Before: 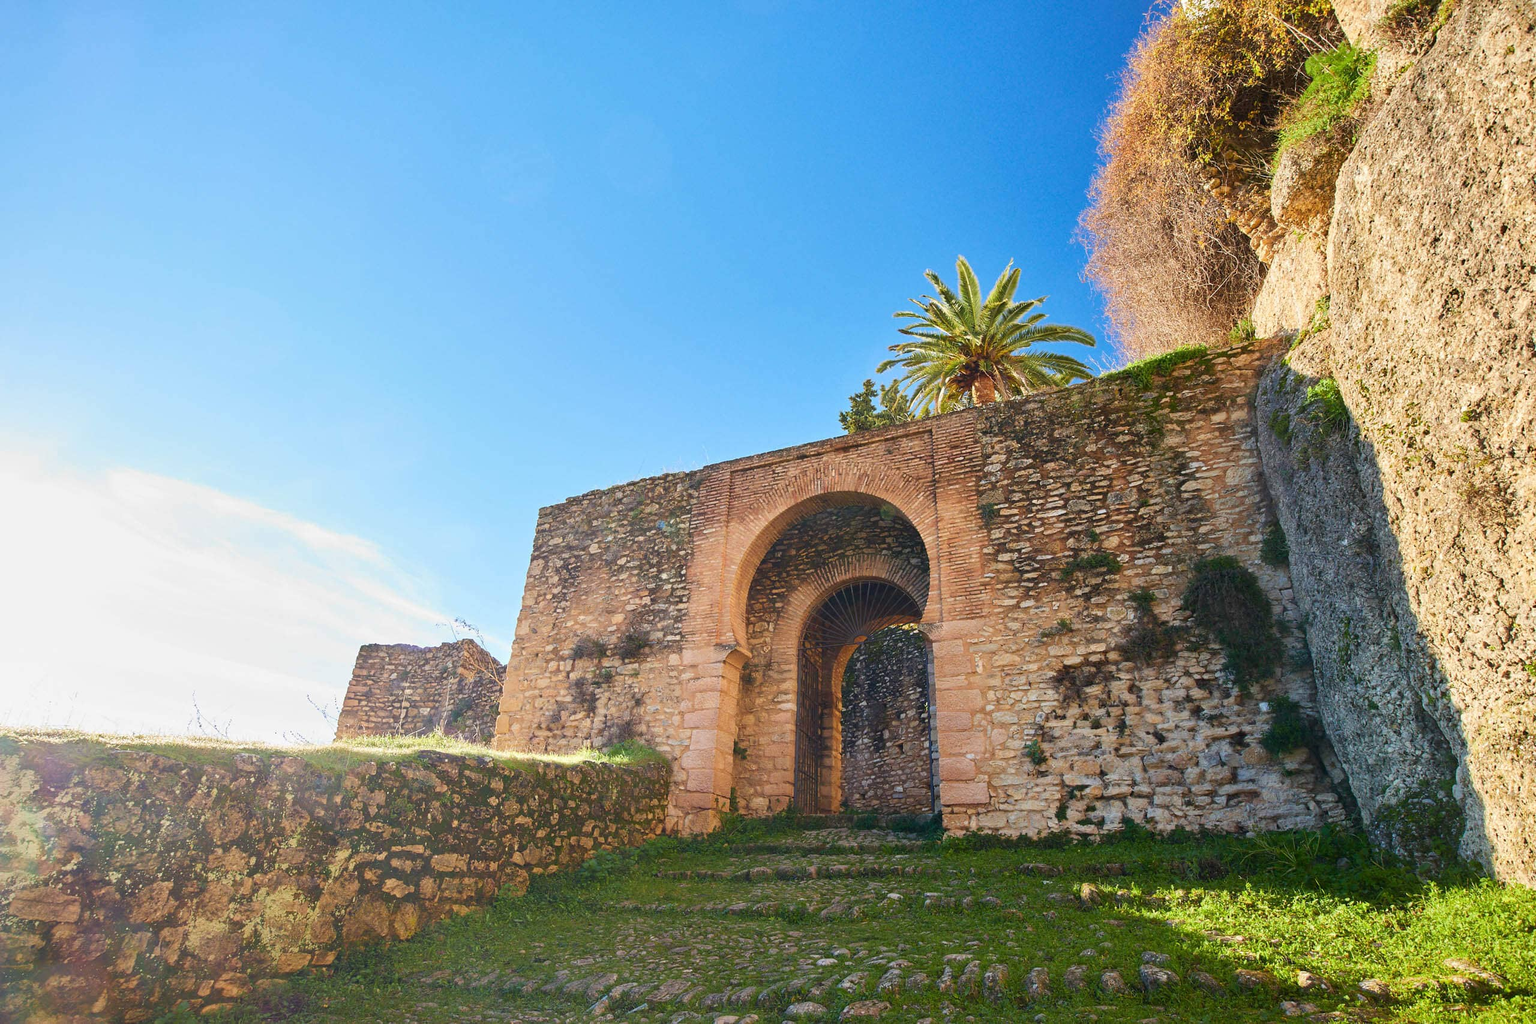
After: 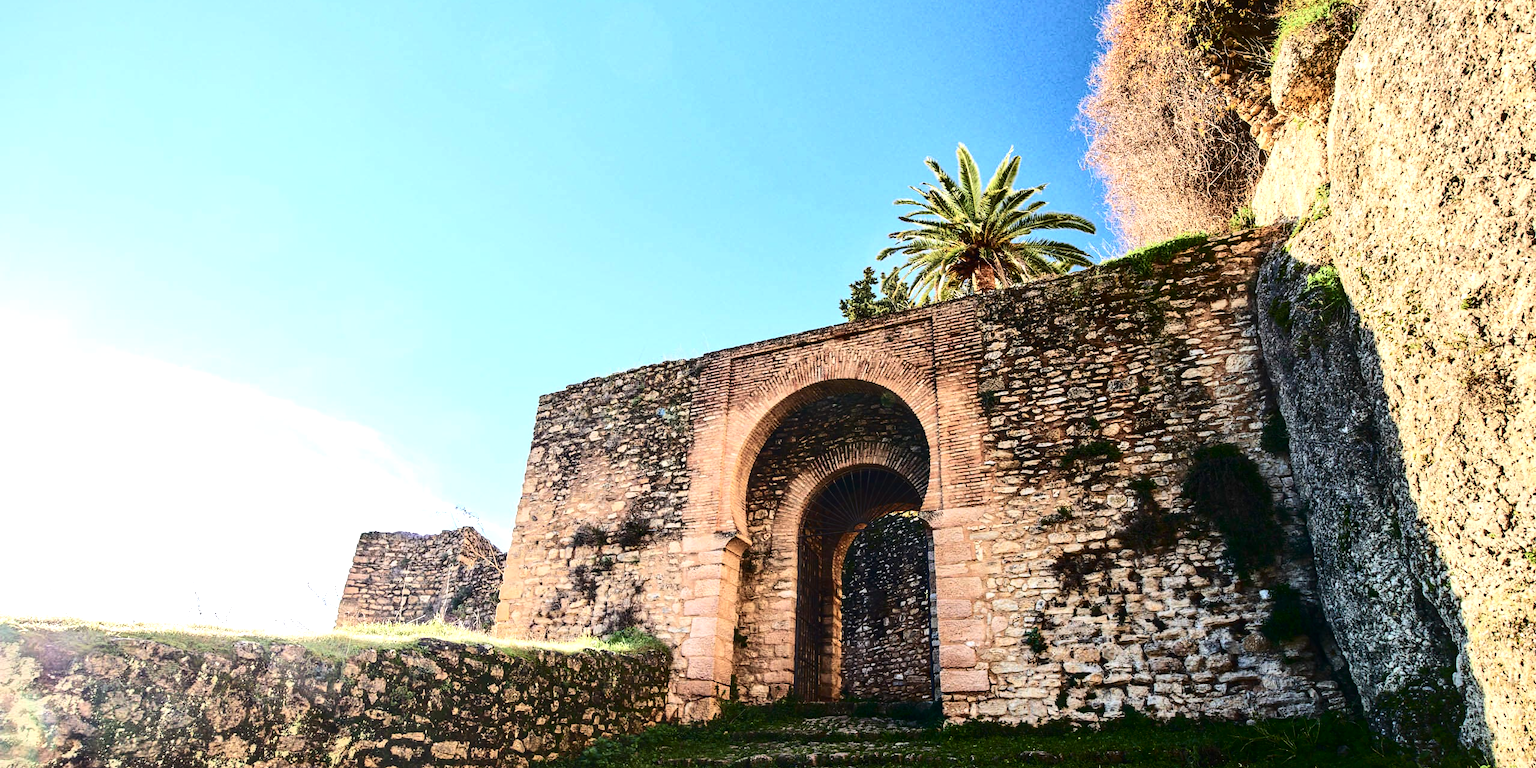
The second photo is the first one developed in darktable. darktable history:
crop: top 11.057%, bottom 13.883%
local contrast: on, module defaults
color balance rgb: linear chroma grading › shadows -2.445%, linear chroma grading › highlights -14.093%, linear chroma grading › global chroma -9.689%, linear chroma grading › mid-tones -10.336%, perceptual saturation grading › global saturation 0.384%, perceptual brilliance grading › highlights 18.272%, perceptual brilliance grading › mid-tones 32.035%, perceptual brilliance grading › shadows -31.213%
contrast brightness saturation: contrast 0.328, brightness -0.078, saturation 0.165
